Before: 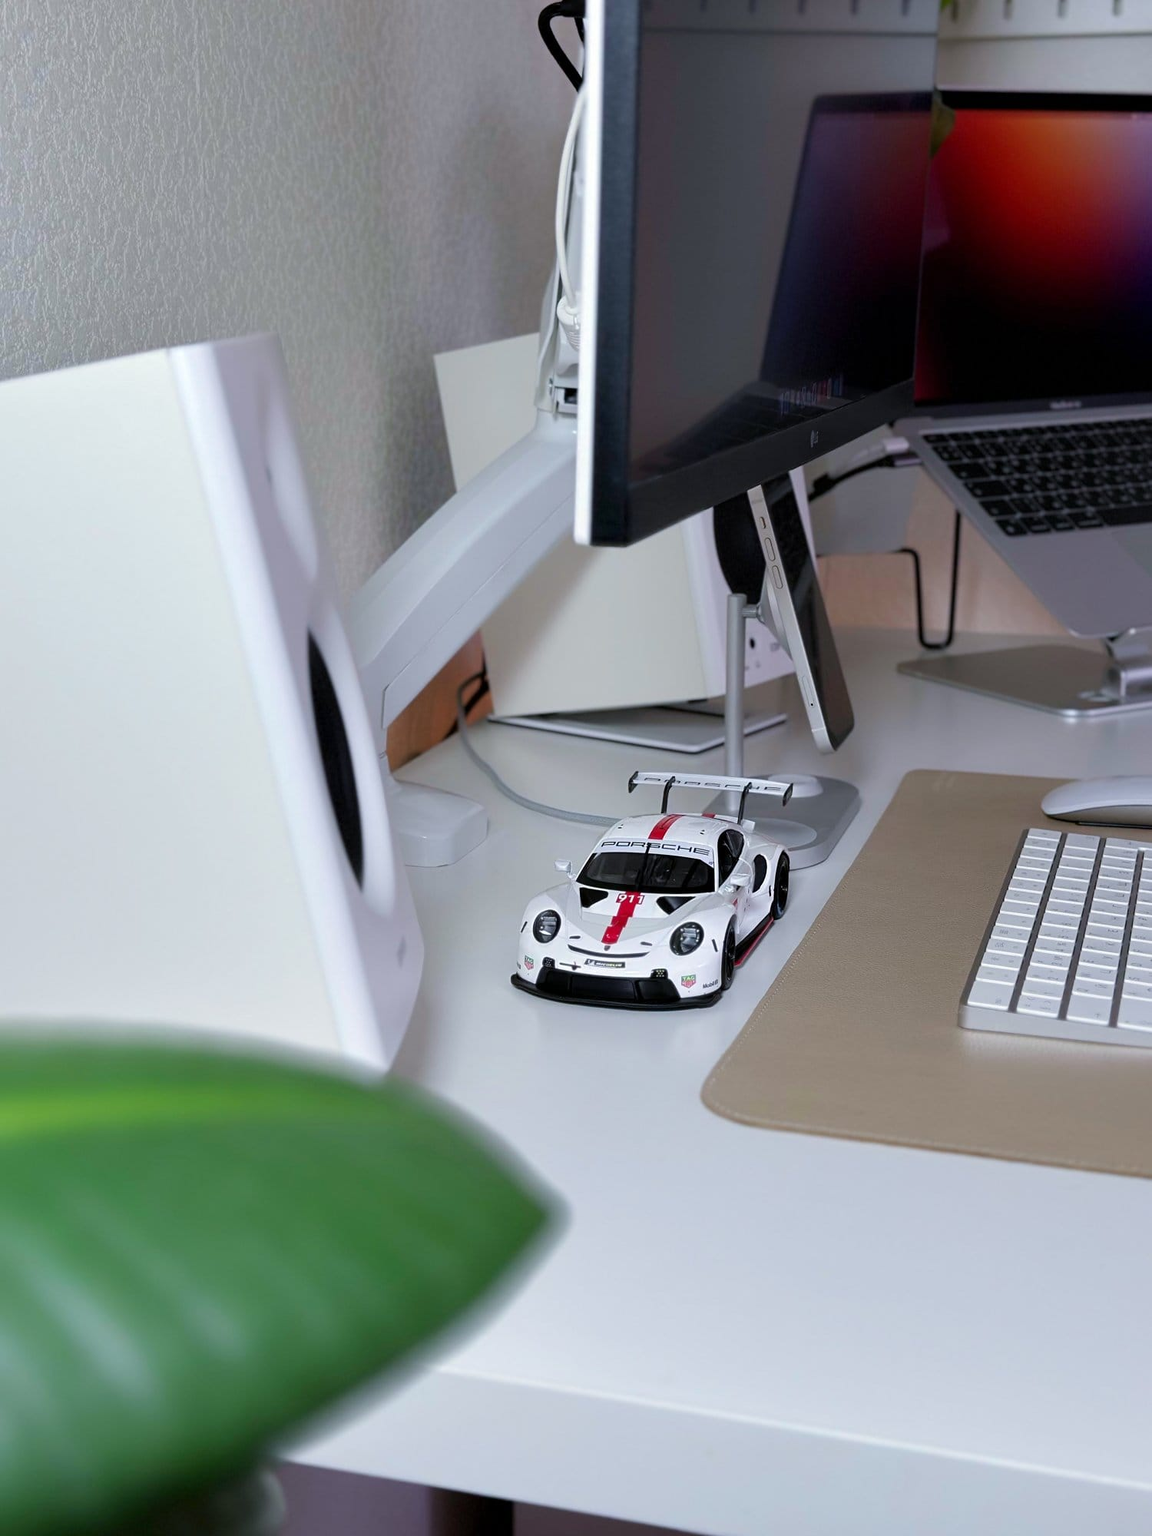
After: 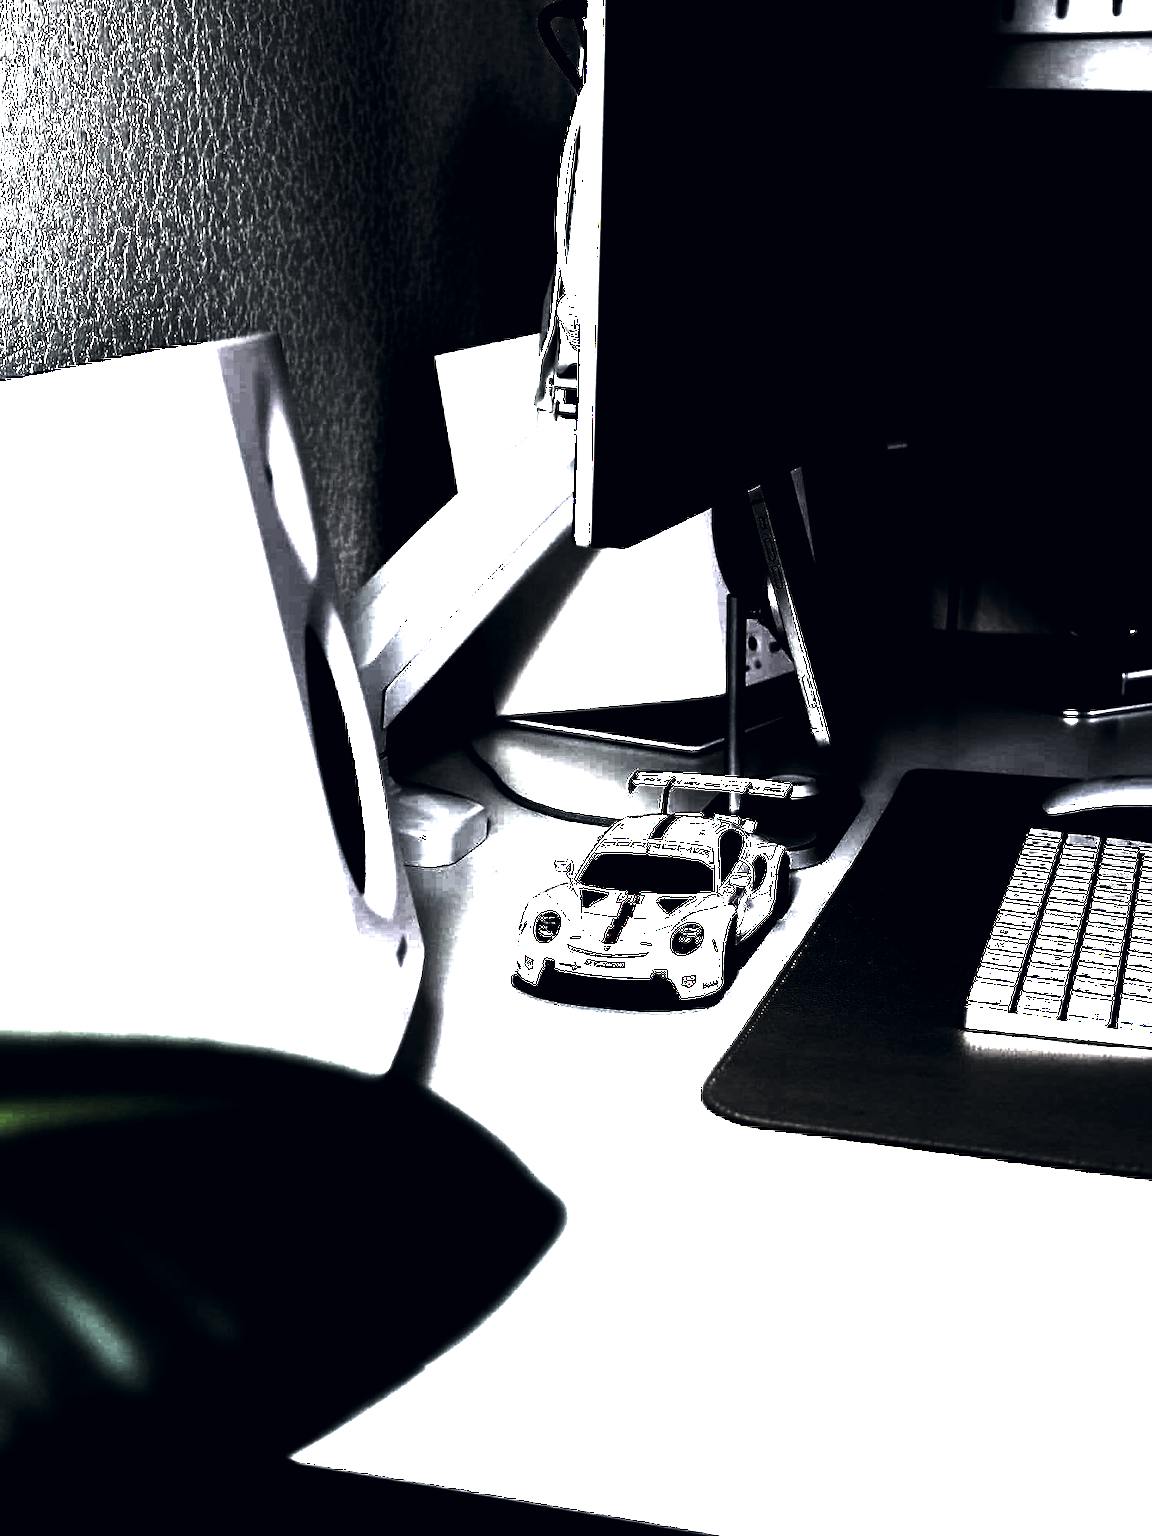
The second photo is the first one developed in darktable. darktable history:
levels: levels [0.721, 0.937, 0.997]
color correction: highlights a* 0.238, highlights b* 2.65, shadows a* -1.12, shadows b* -4.05
exposure: black level correction 0, exposure 1.409 EV, compensate exposure bias true, compensate highlight preservation false
